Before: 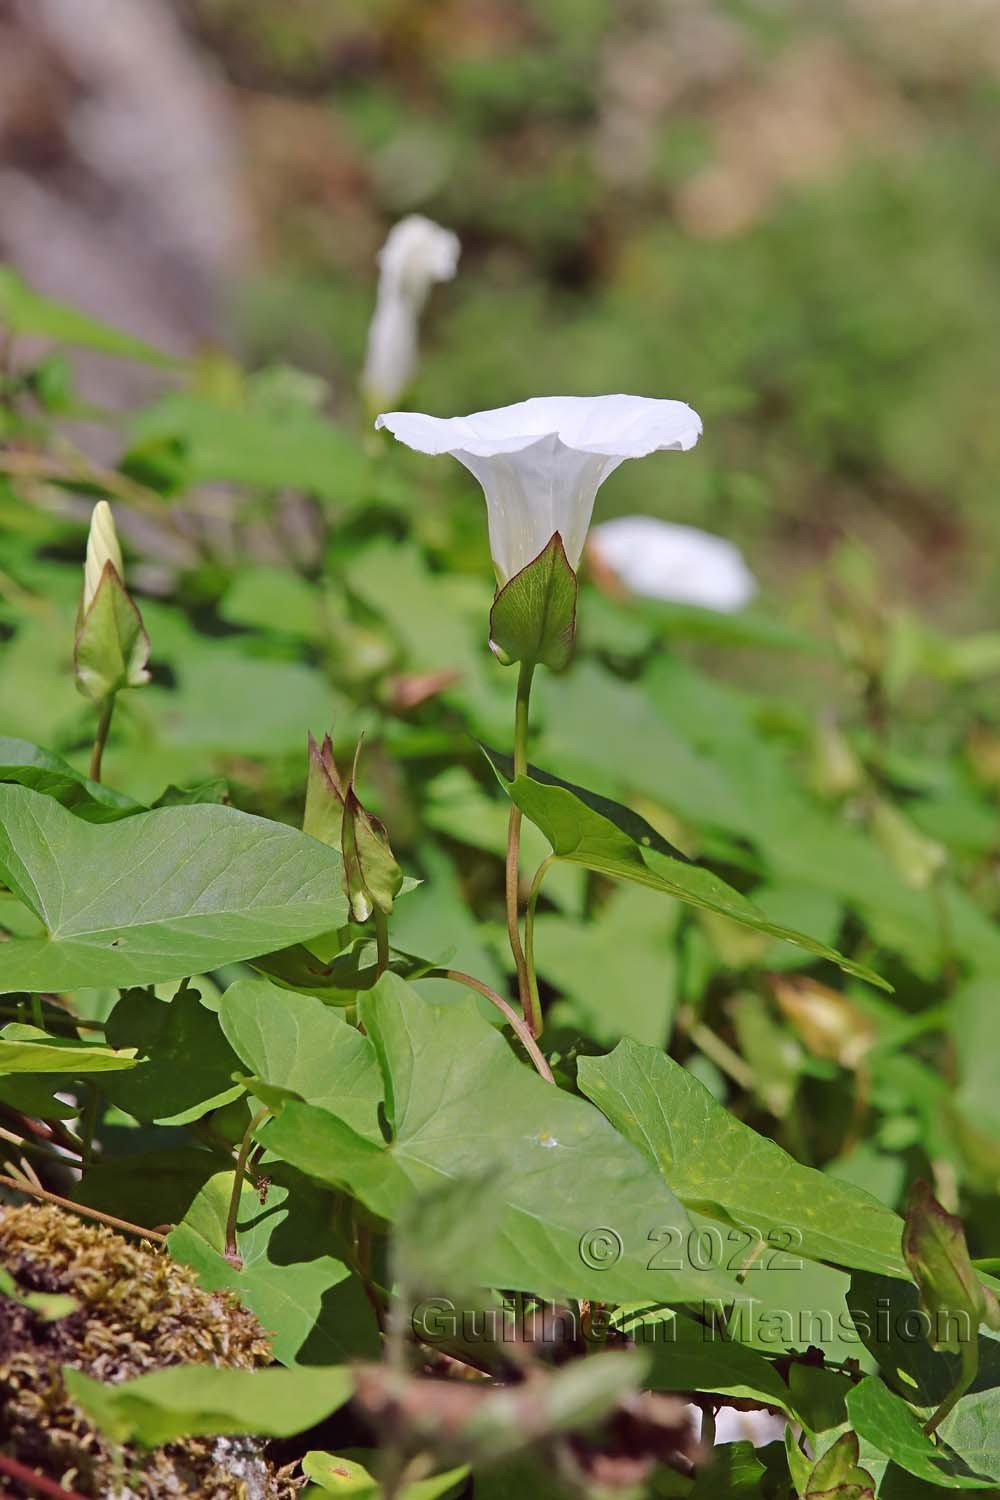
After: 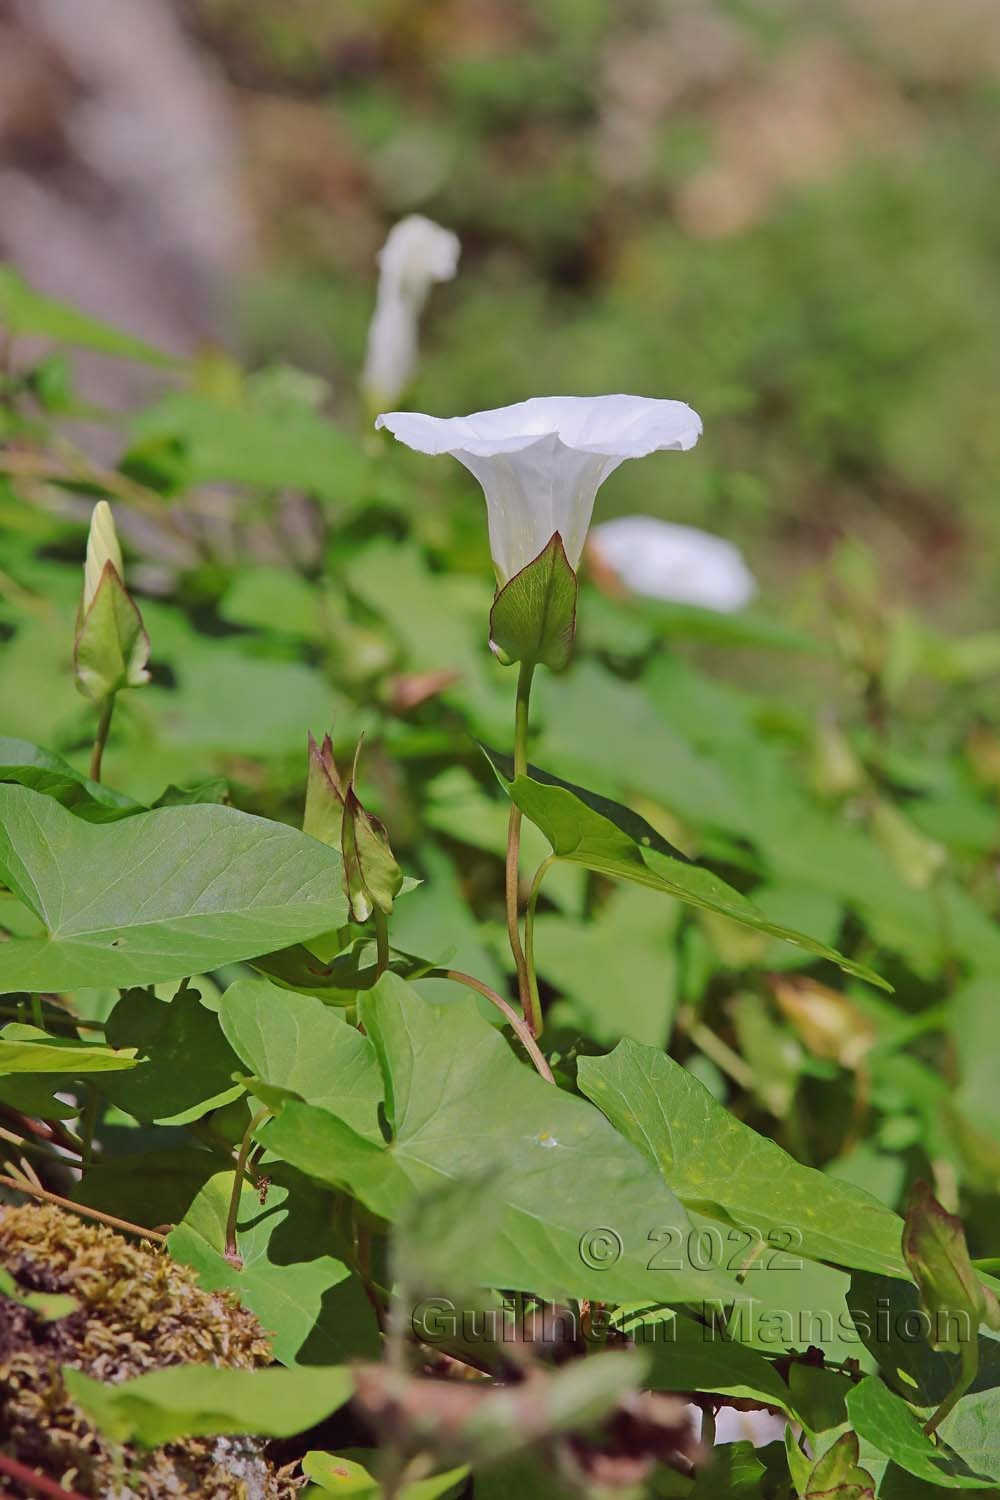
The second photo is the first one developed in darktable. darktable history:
shadows and highlights: shadows 38.85, highlights -75.76
exposure: compensate exposure bias true, compensate highlight preservation false
